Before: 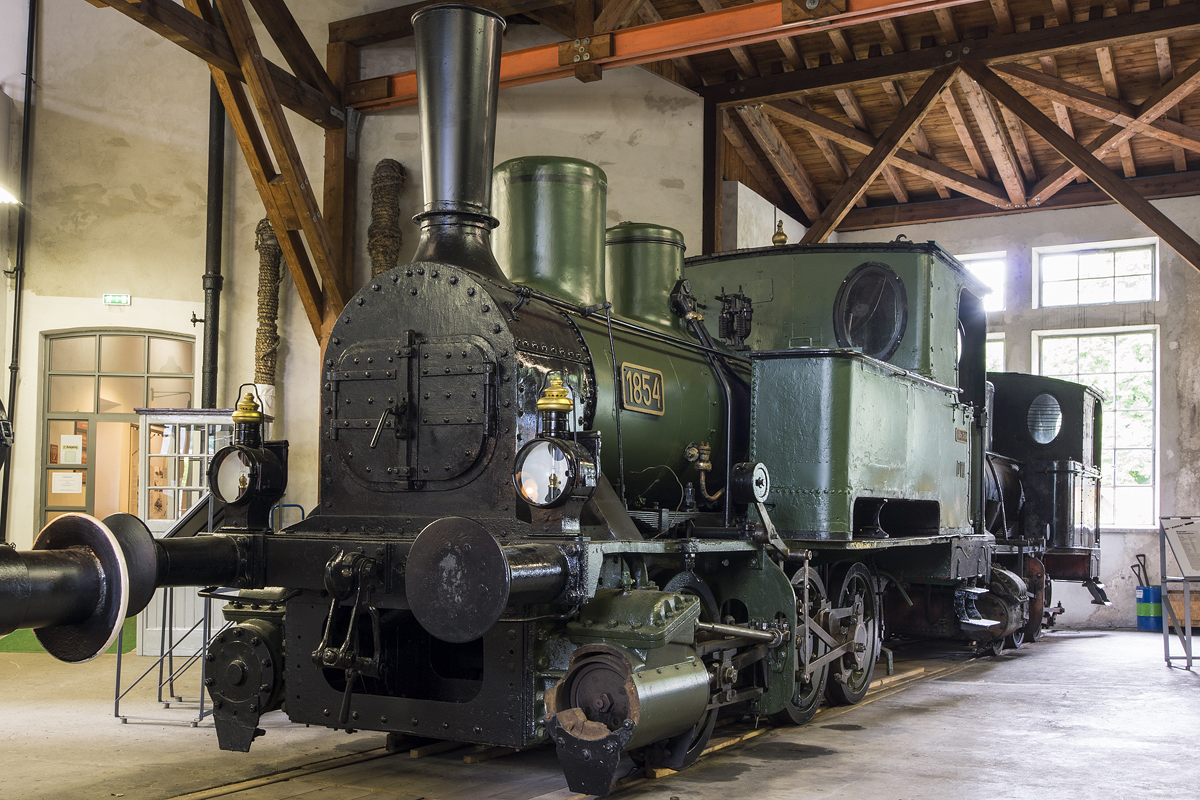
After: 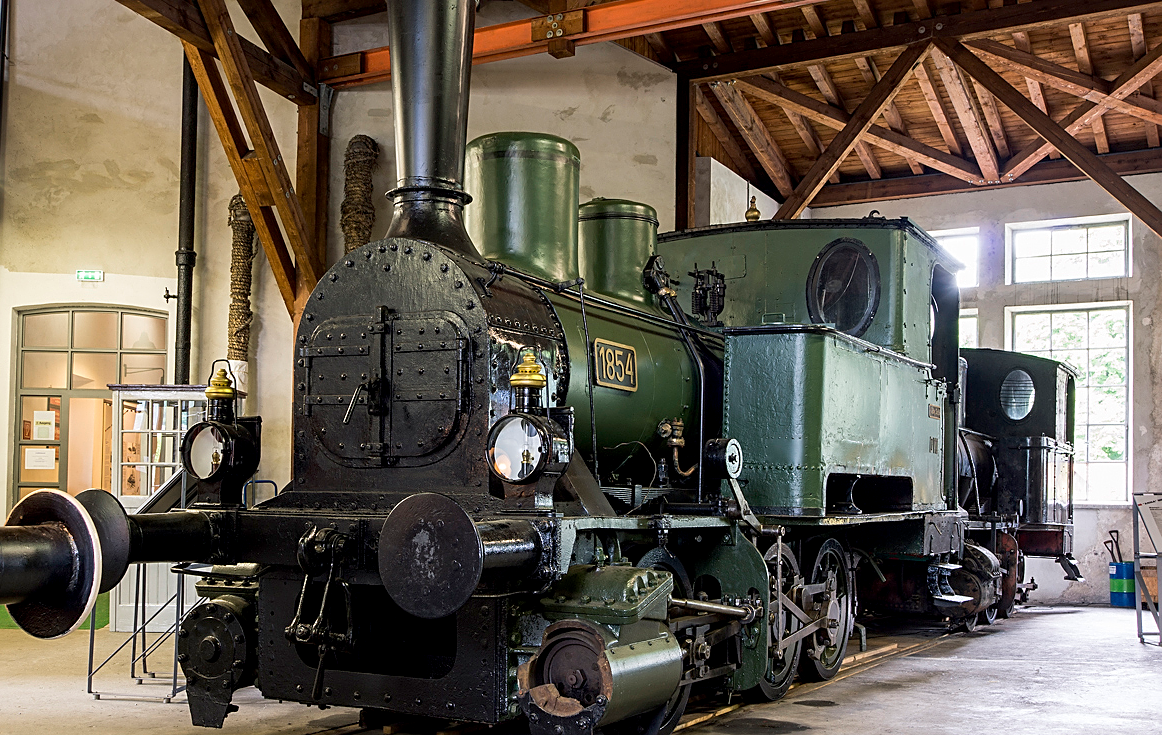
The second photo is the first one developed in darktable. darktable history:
crop: left 2.284%, top 3.121%, right 0.838%, bottom 4.957%
sharpen: on, module defaults
exposure: black level correction 0.005, exposure 0.016 EV, compensate highlight preservation false
